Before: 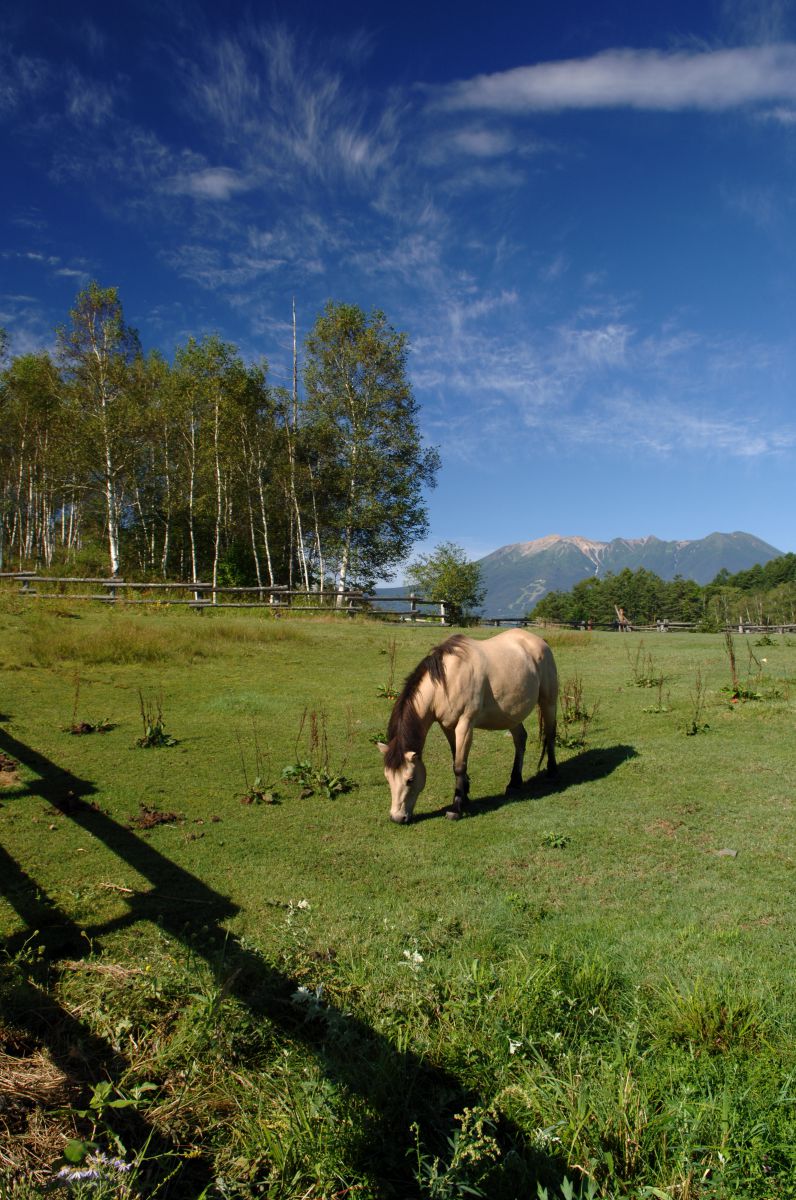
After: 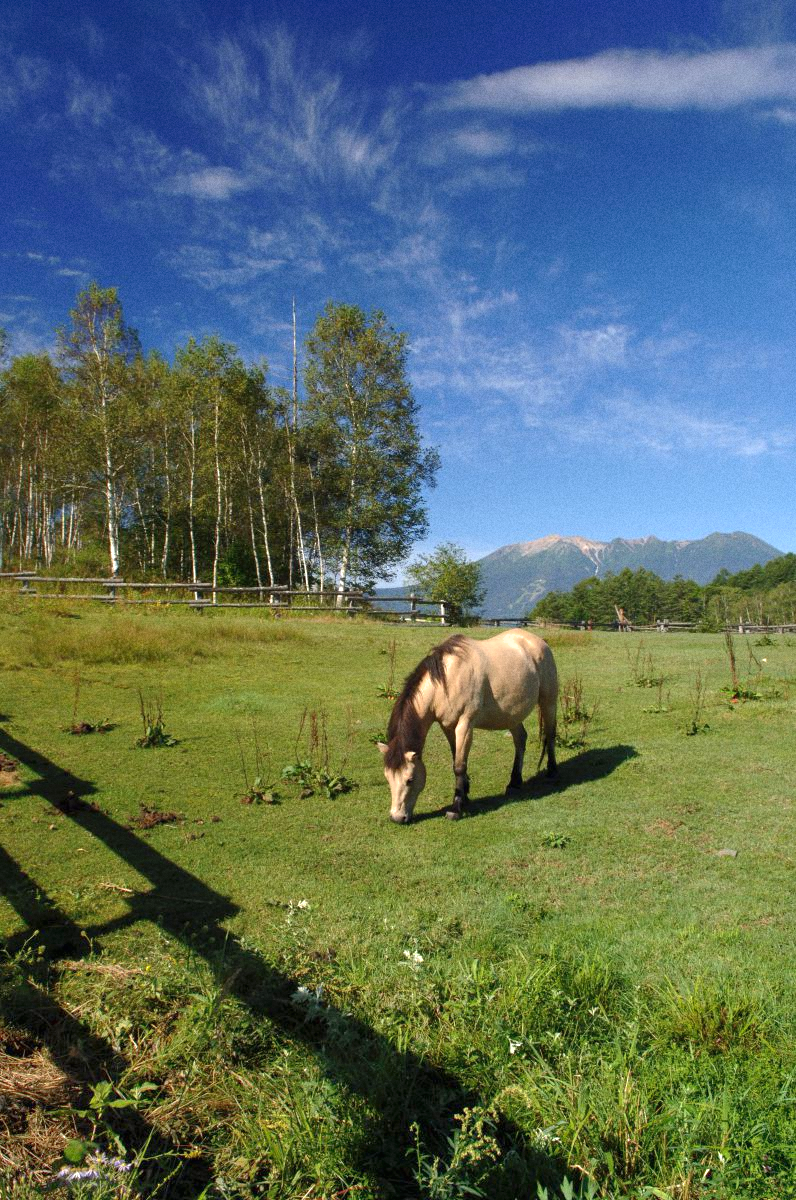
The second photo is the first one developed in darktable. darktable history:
grain: coarseness 22.88 ISO
exposure: black level correction 0, exposure 0.5 EV, compensate exposure bias true, compensate highlight preservation false
shadows and highlights: on, module defaults
